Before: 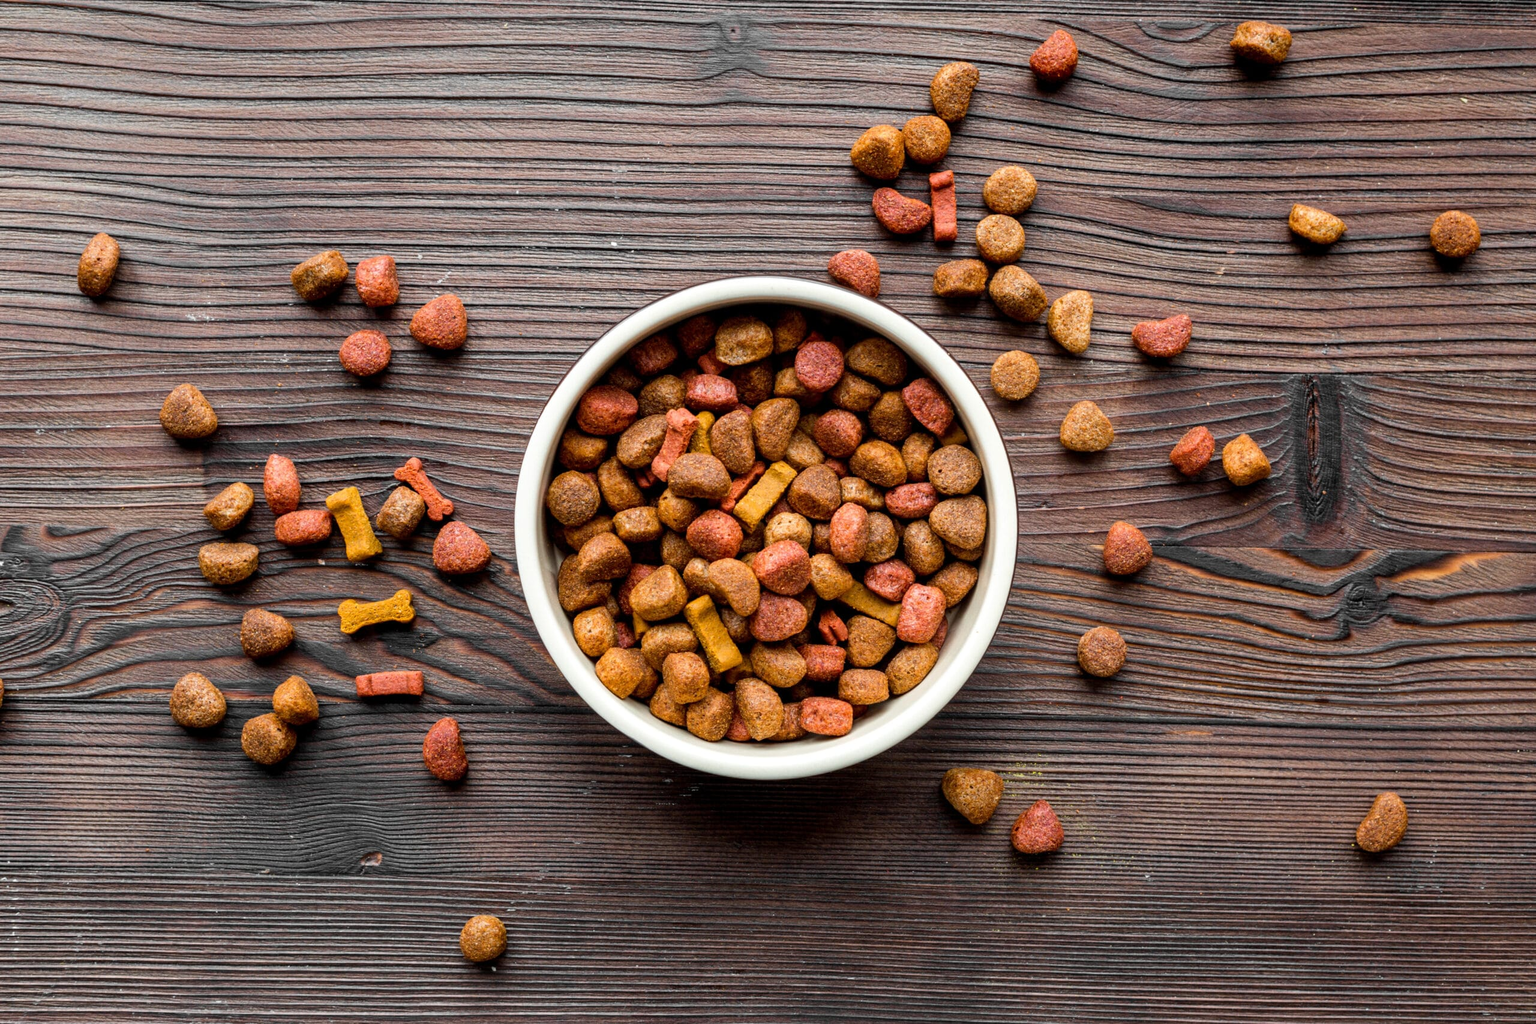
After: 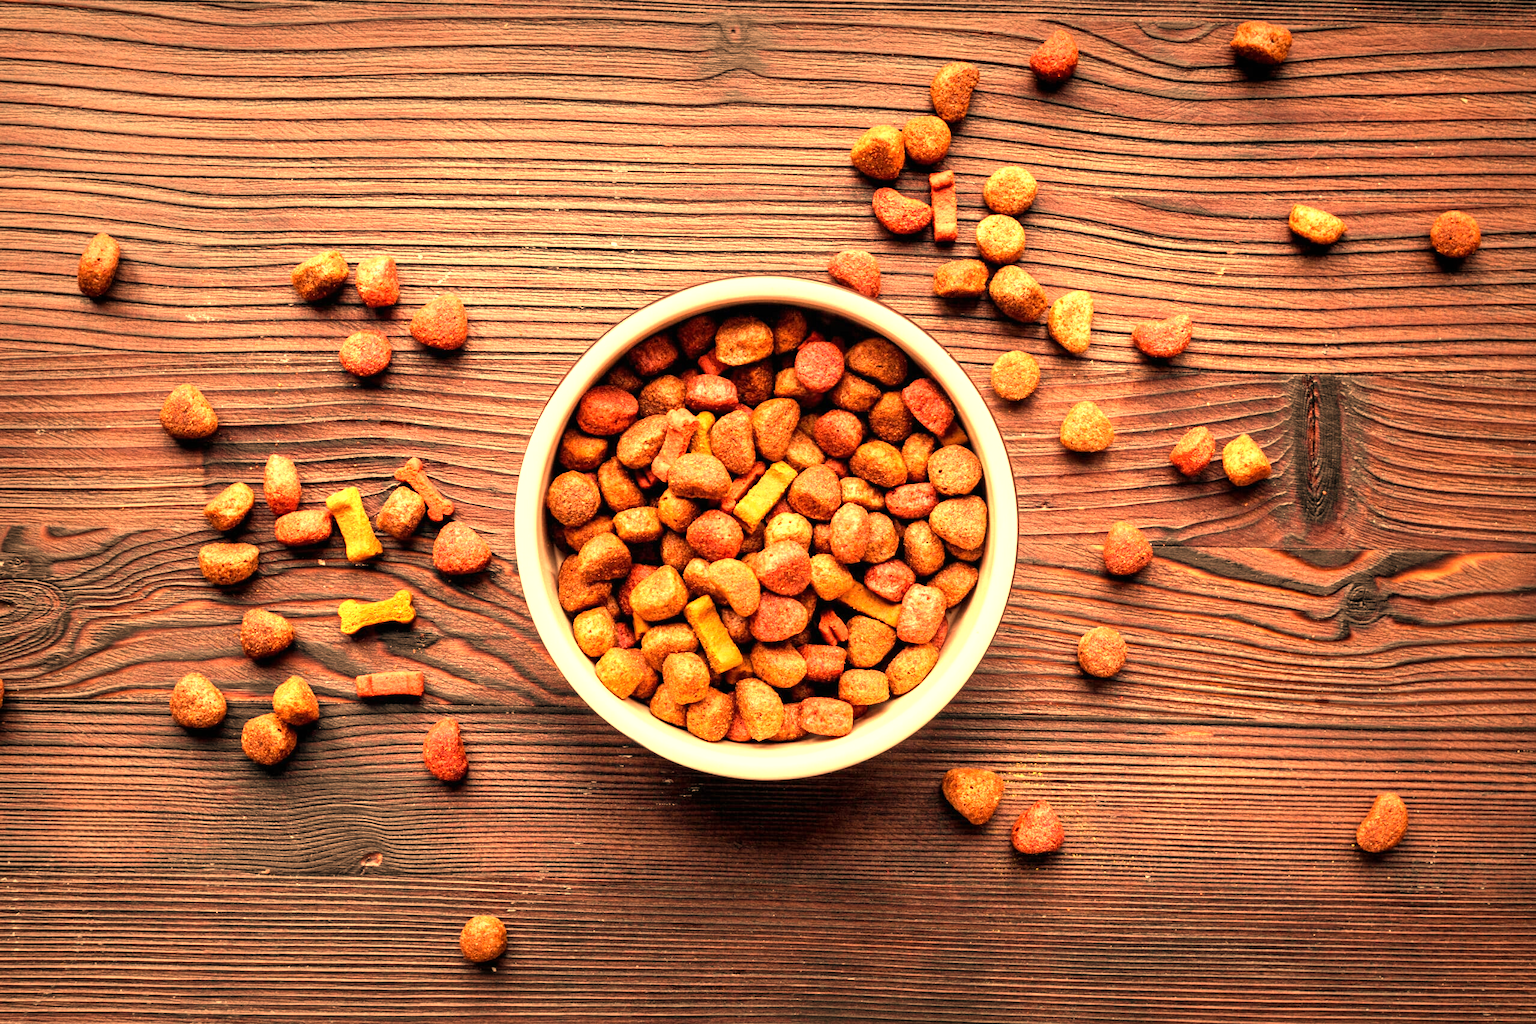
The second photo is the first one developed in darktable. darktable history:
vignetting: fall-off start 53.2%, brightness -0.594, saturation 0, automatic ratio true, width/height ratio 1.313, shape 0.22, unbound false
white balance: red 1.467, blue 0.684
exposure: black level correction 0, exposure 0.9 EV, compensate highlight preservation false
